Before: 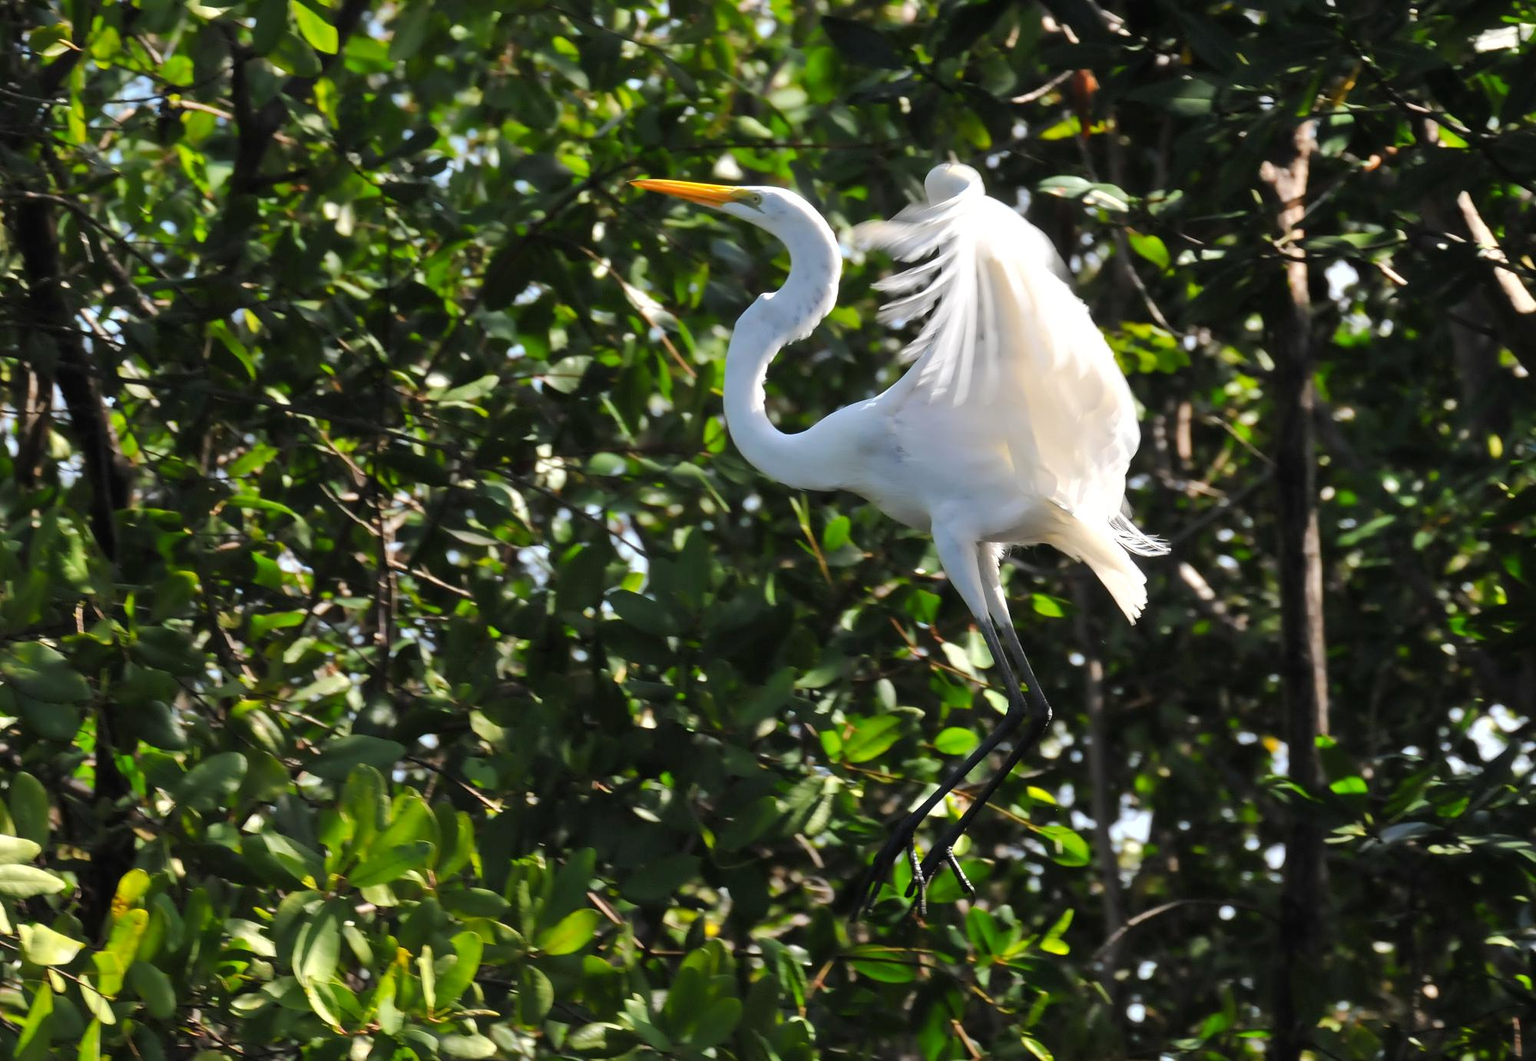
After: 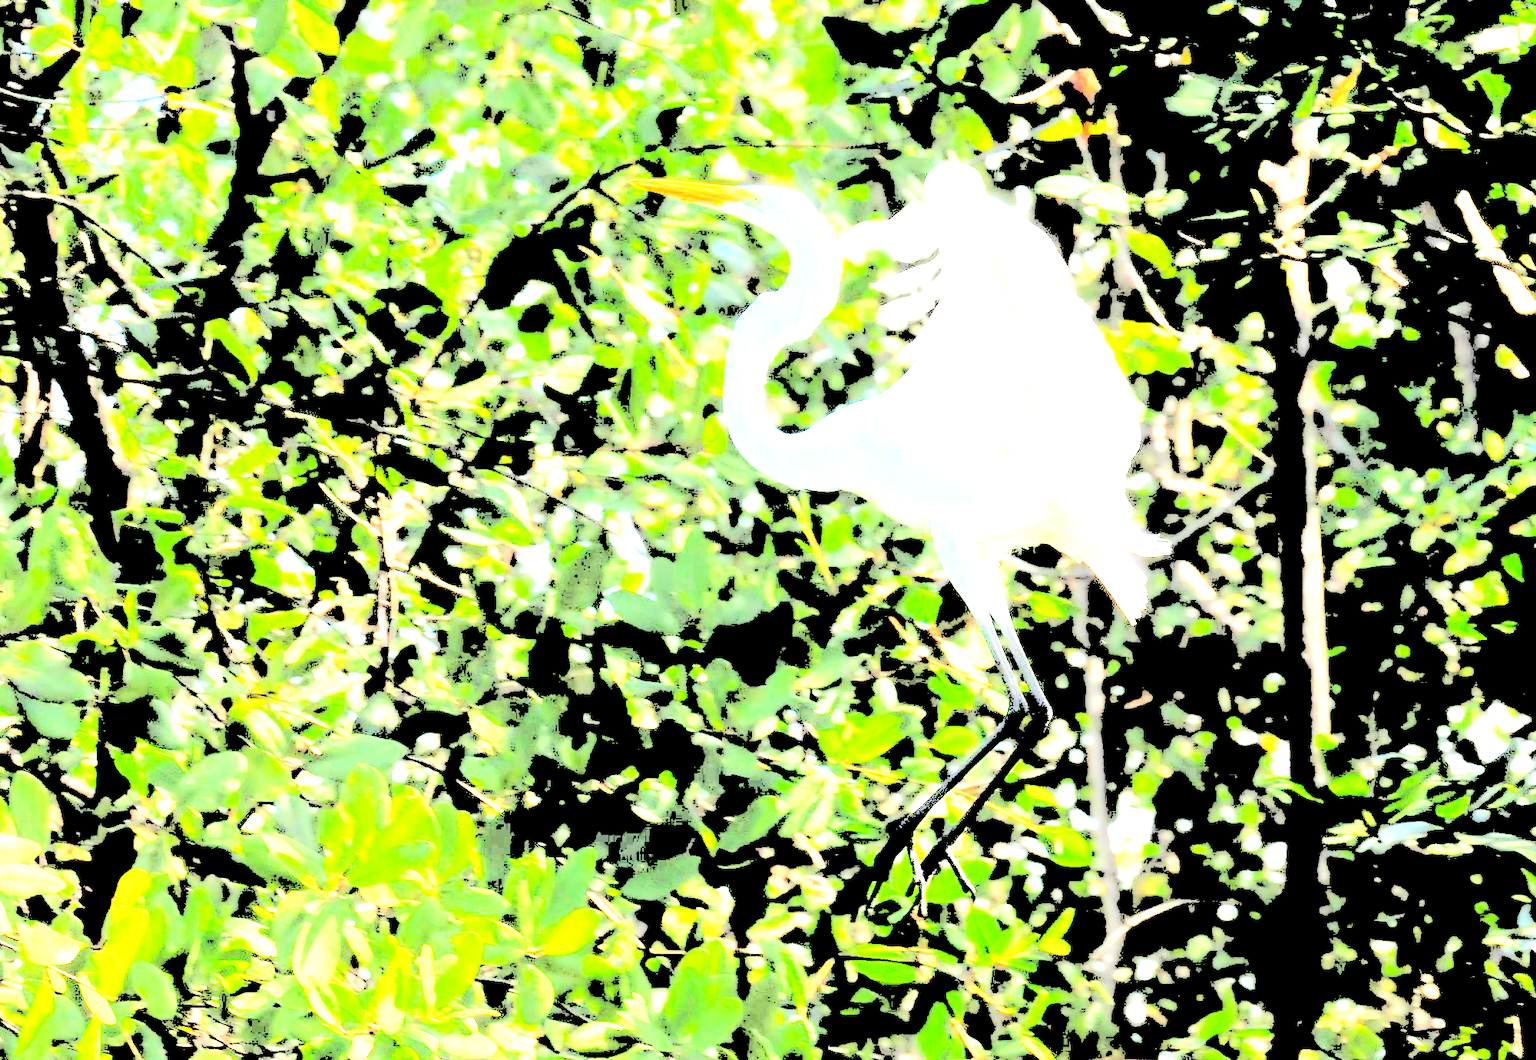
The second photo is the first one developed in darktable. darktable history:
exposure: black level correction -0.002, exposure 1.35 EV, compensate highlight preservation false
levels: levels [0.246, 0.246, 0.506]
